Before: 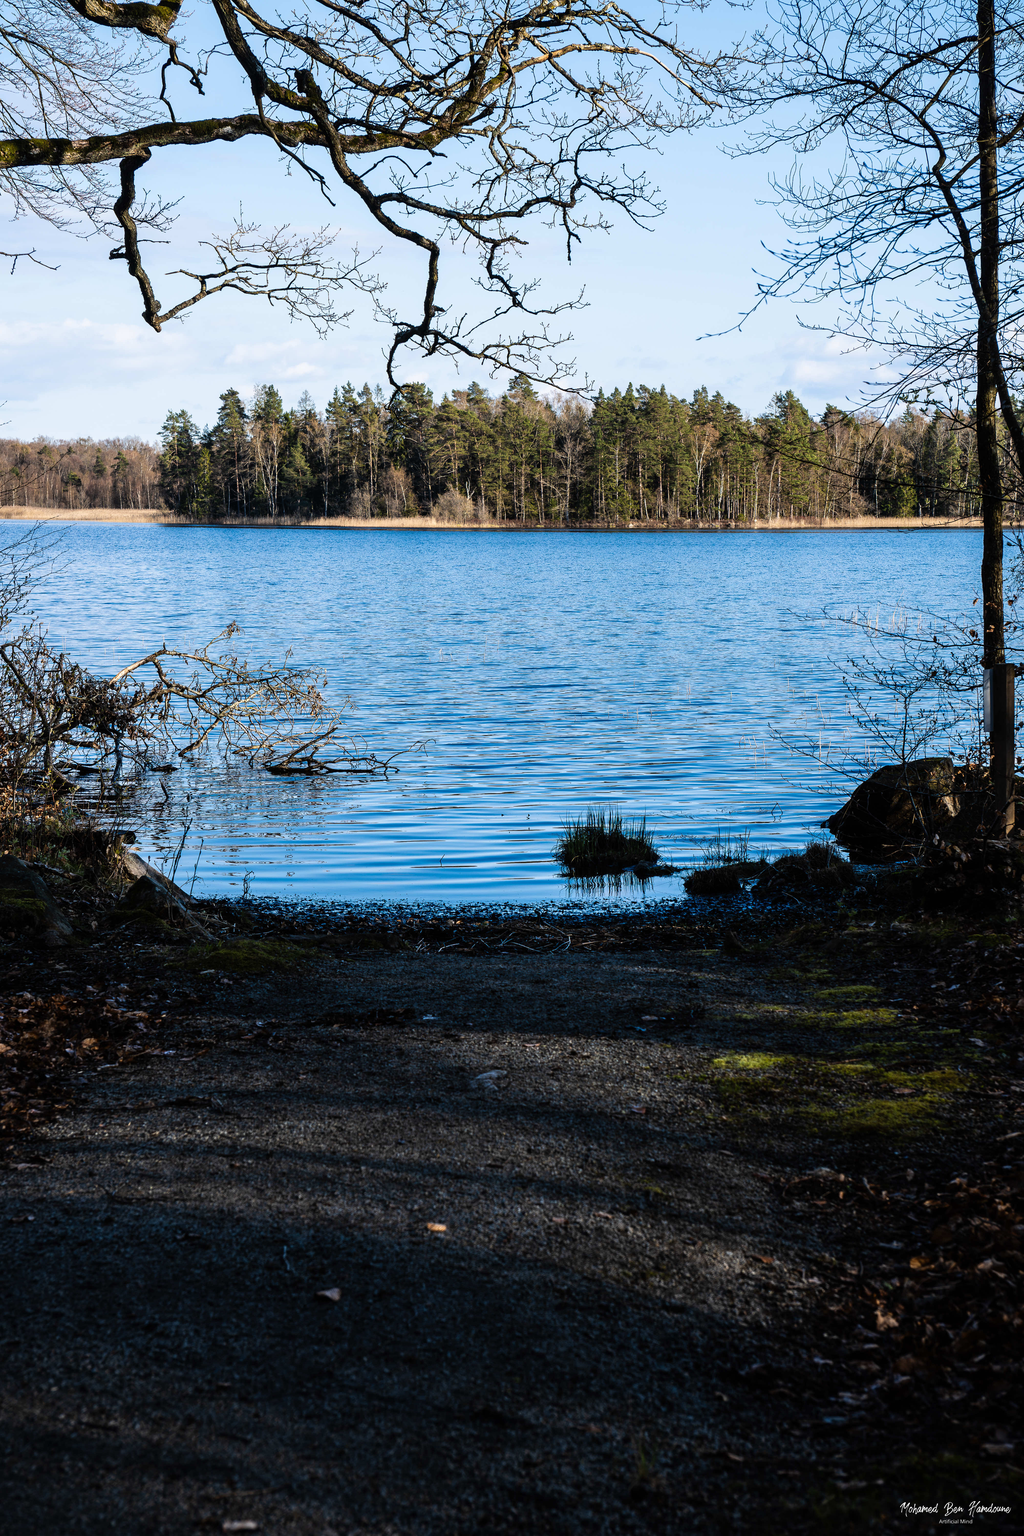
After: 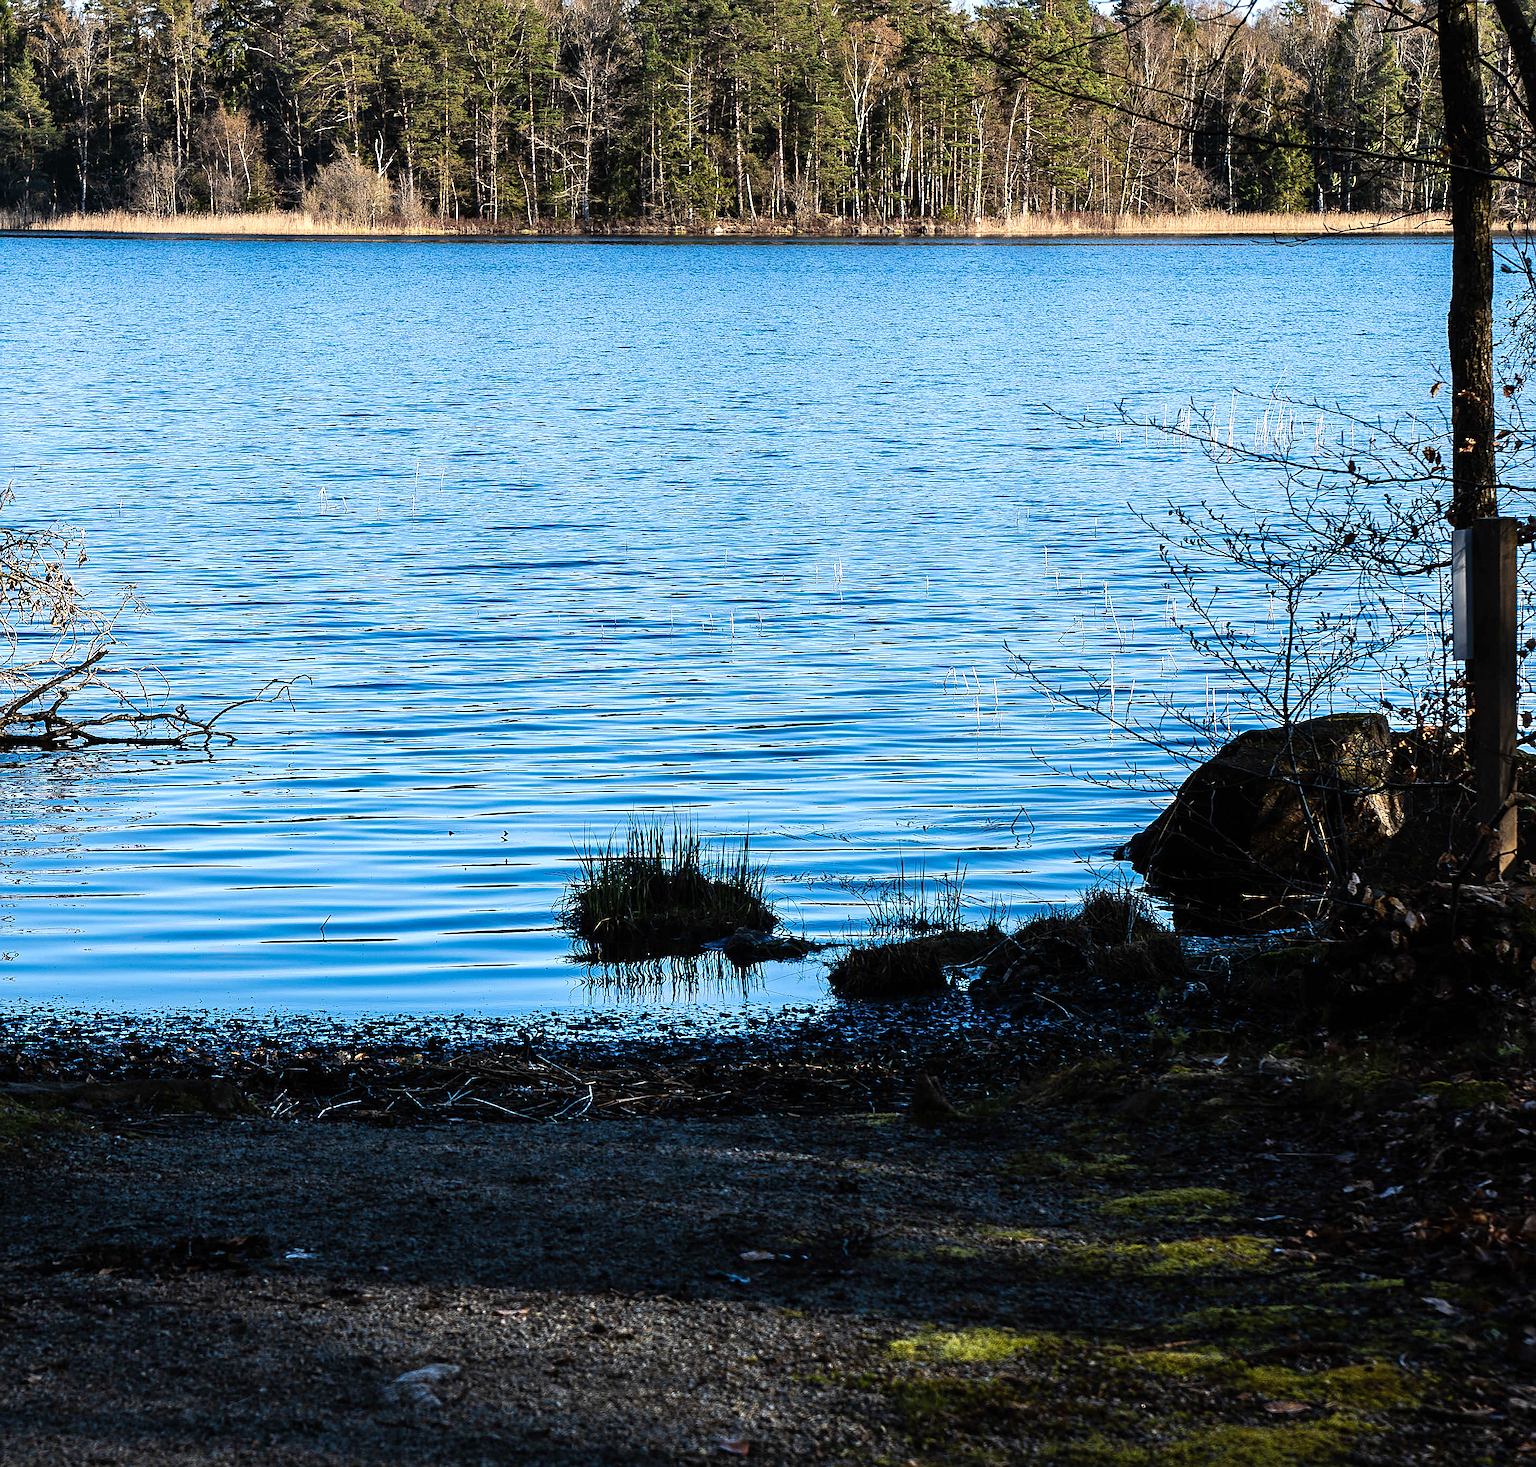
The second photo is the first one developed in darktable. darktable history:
exposure: exposure 0.3 EV, compensate highlight preservation false
sharpen: on, module defaults
crop and rotate: left 27.938%, top 27.046%, bottom 27.046%
